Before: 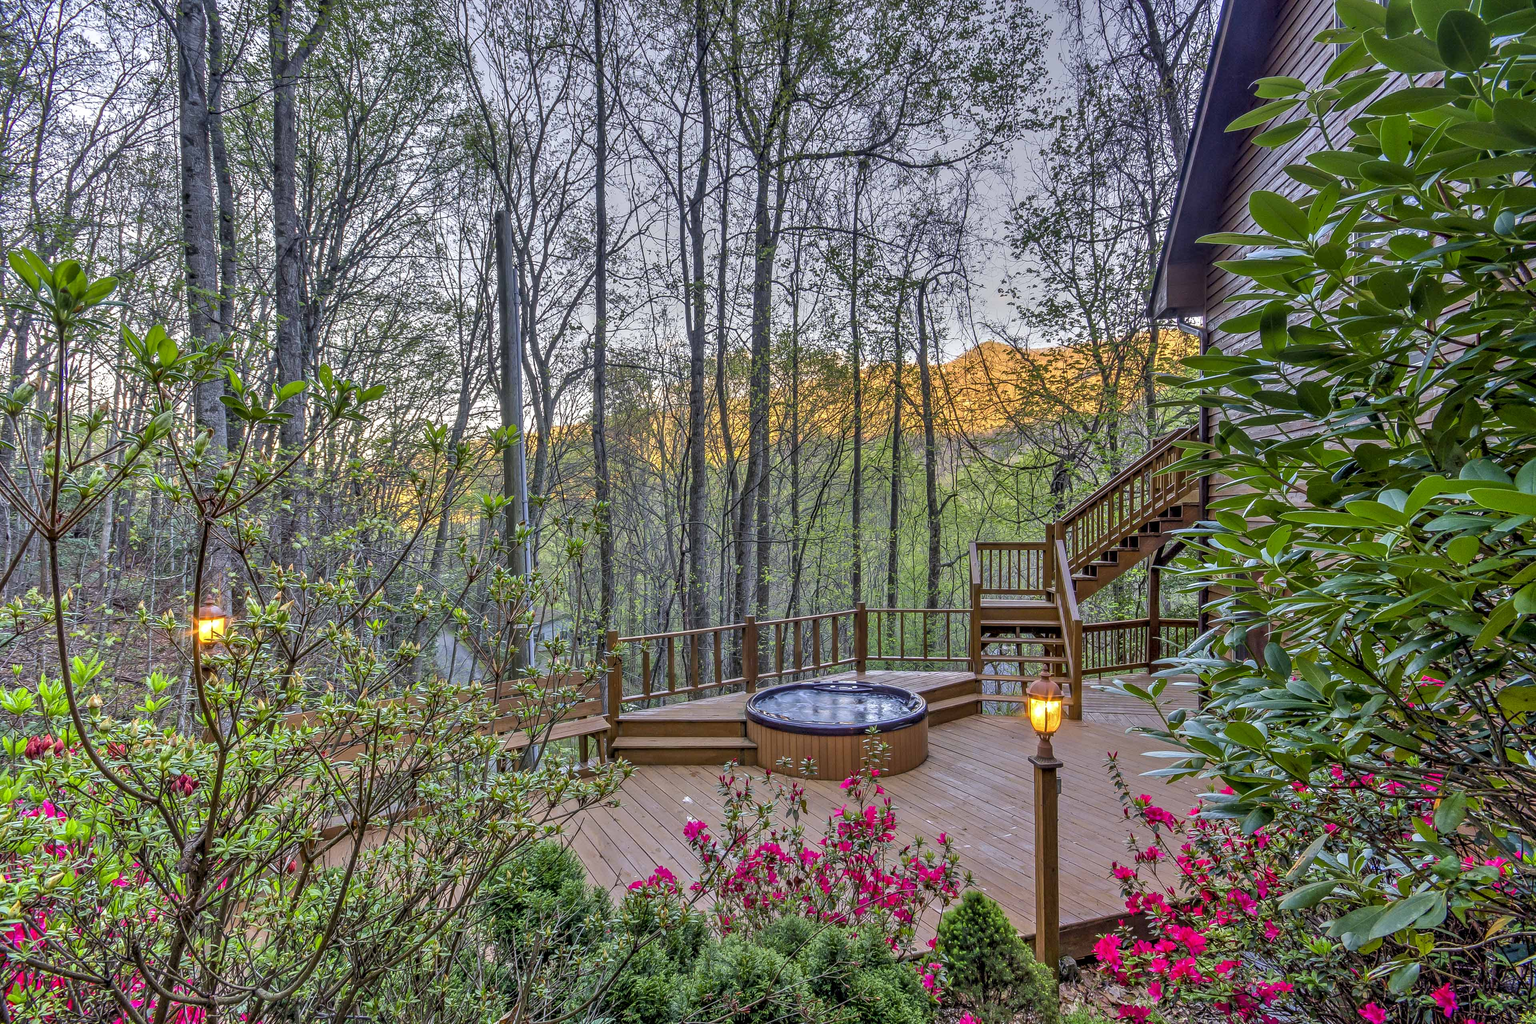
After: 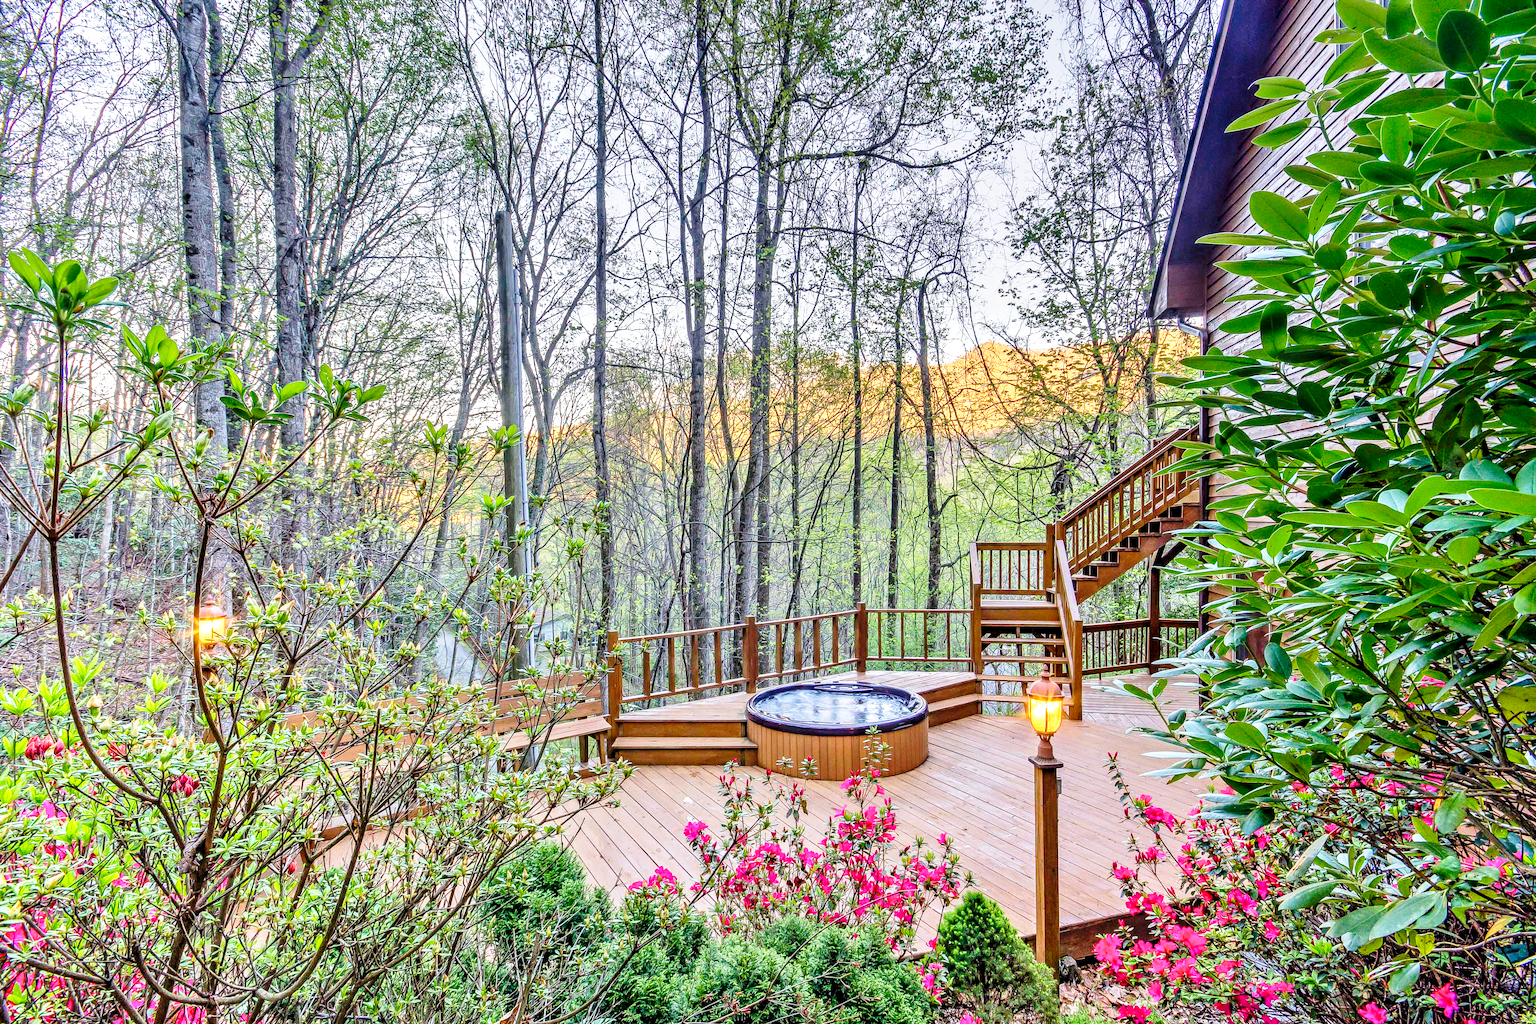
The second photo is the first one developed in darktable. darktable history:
exposure: black level correction 0.001, exposure 0.5 EV, compensate highlight preservation false
base curve: curves: ch0 [(0, 0) (0.028, 0.03) (0.121, 0.232) (0.46, 0.748) (0.859, 0.968) (1, 1)], preserve colors none
